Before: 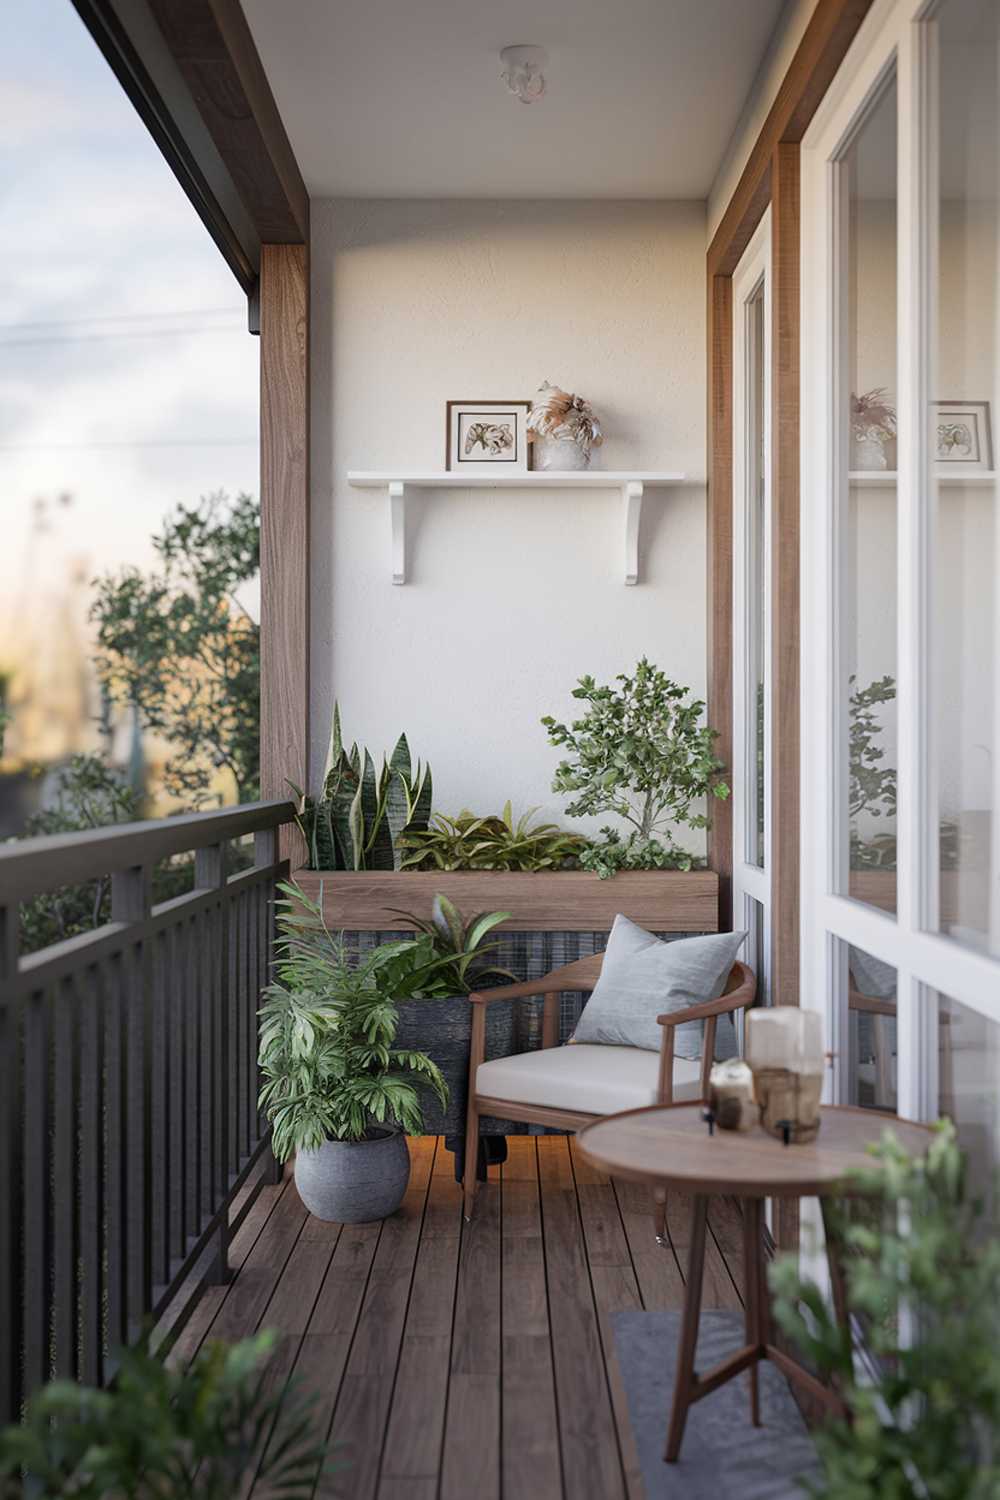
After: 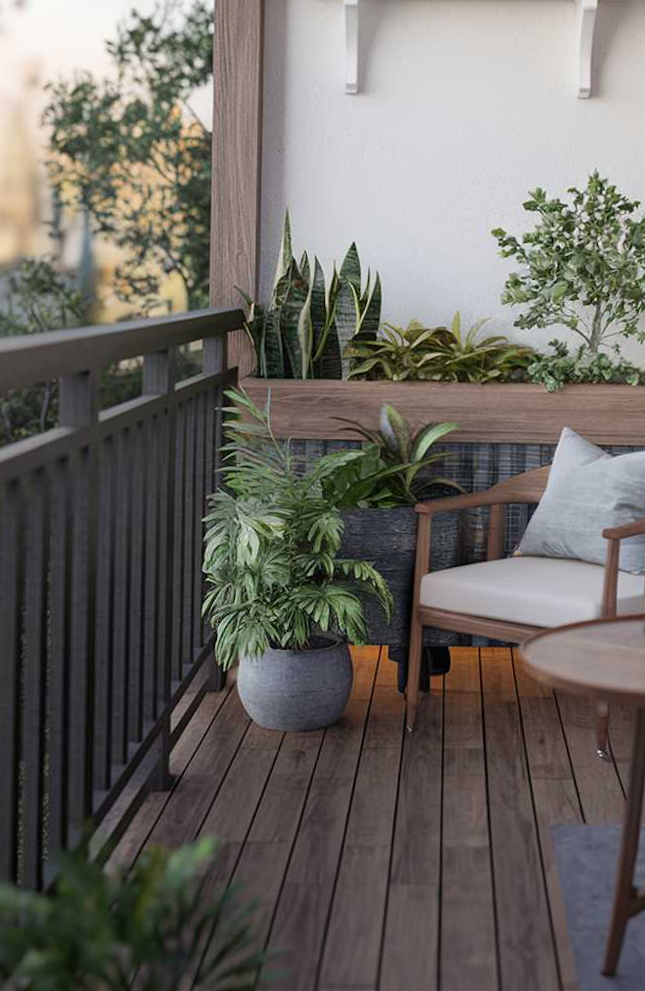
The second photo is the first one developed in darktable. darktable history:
crop and rotate: angle -0.981°, left 3.934%, top 32.194%, right 29.831%
